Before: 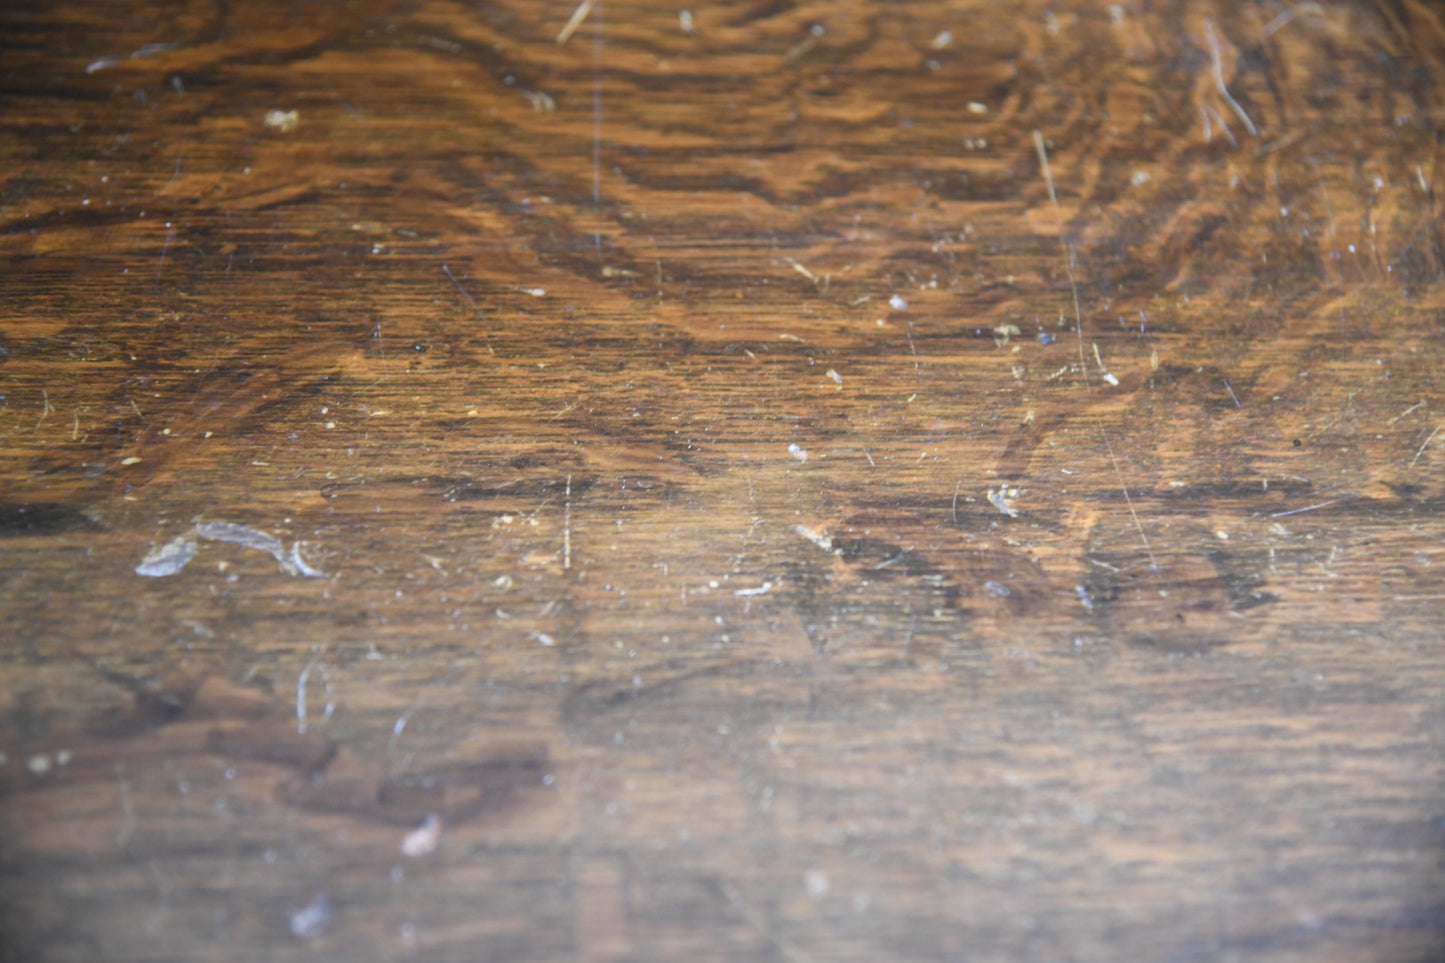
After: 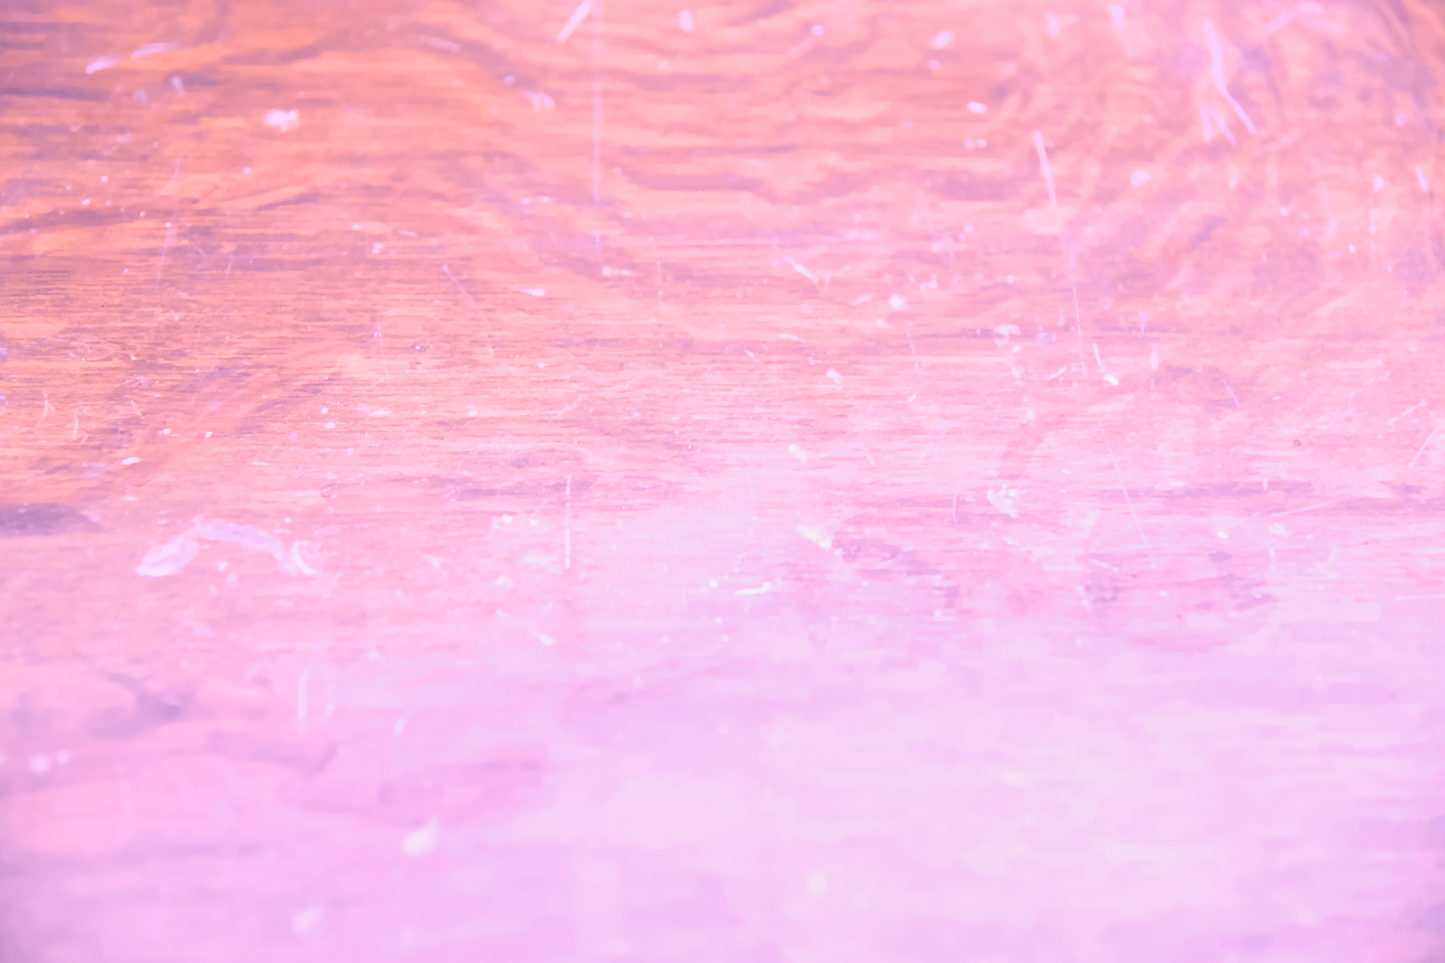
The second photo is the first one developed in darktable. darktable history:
filmic rgb "scene-referred default": black relative exposure -7.65 EV, white relative exposure 4.56 EV, hardness 3.61
raw chromatic aberrations: on, module defaults
color balance rgb: perceptual saturation grading › global saturation 25%, global vibrance 20%
hot pixels: on, module defaults
lens correction: scale 1.01, crop 1, focal 85, aperture 2.8, distance 2.07, camera "Canon EOS RP", lens "Canon RF 85mm F2 MACRO IS STM"
raw denoise: x [[0, 0.25, 0.5, 0.75, 1] ×4]
denoise (profiled): preserve shadows 1.11, scattering 0.121, a [-1, 0, 0], b [0, 0, 0], compensate highlight preservation false
highlight reconstruction: method reconstruct in LCh, iterations 1, diameter of reconstruction 64 px
white balance: red 1.907, blue 1.815
exposure: black level correction 0, exposure 0.95 EV, compensate exposure bias true, compensate highlight preservation false
tone equalizer "relight: fill-in": -7 EV 0.15 EV, -6 EV 0.6 EV, -5 EV 1.15 EV, -4 EV 1.33 EV, -3 EV 1.15 EV, -2 EV 0.6 EV, -1 EV 0.15 EV, mask exposure compensation -0.5 EV
local contrast: detail 130%
